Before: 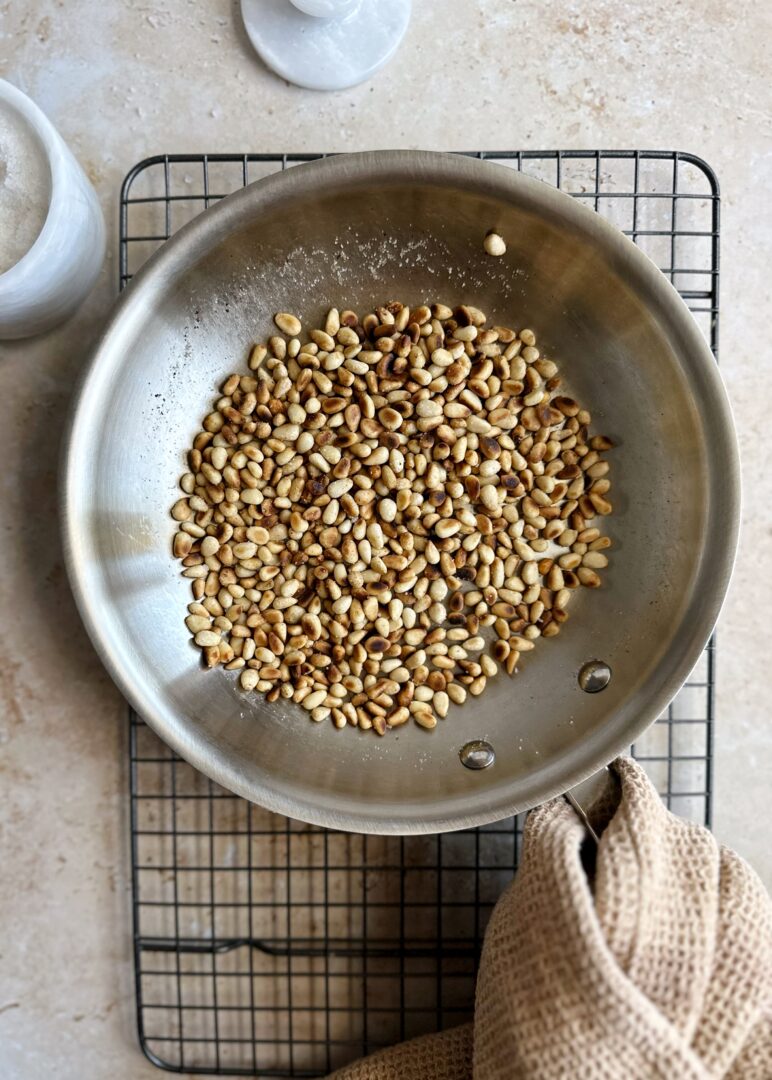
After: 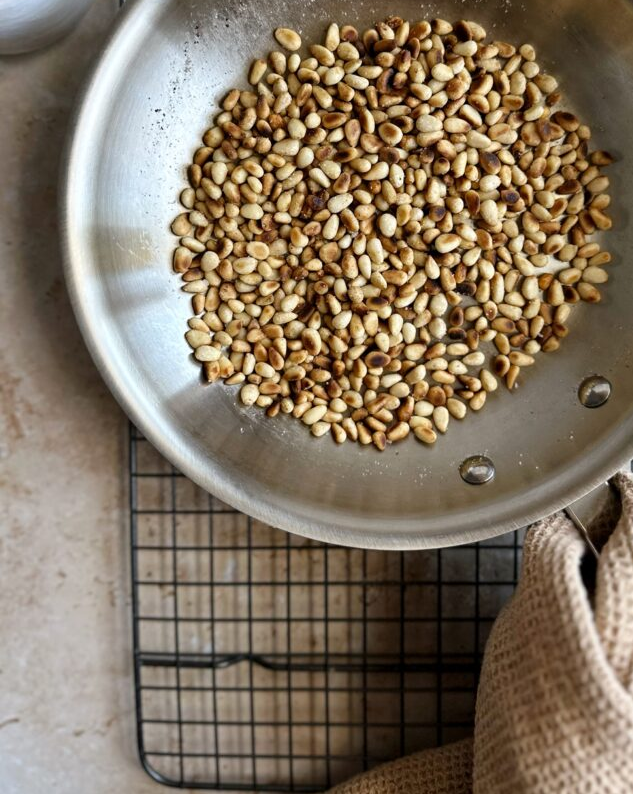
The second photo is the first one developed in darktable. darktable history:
crop: top 26.465%, right 18.001%
